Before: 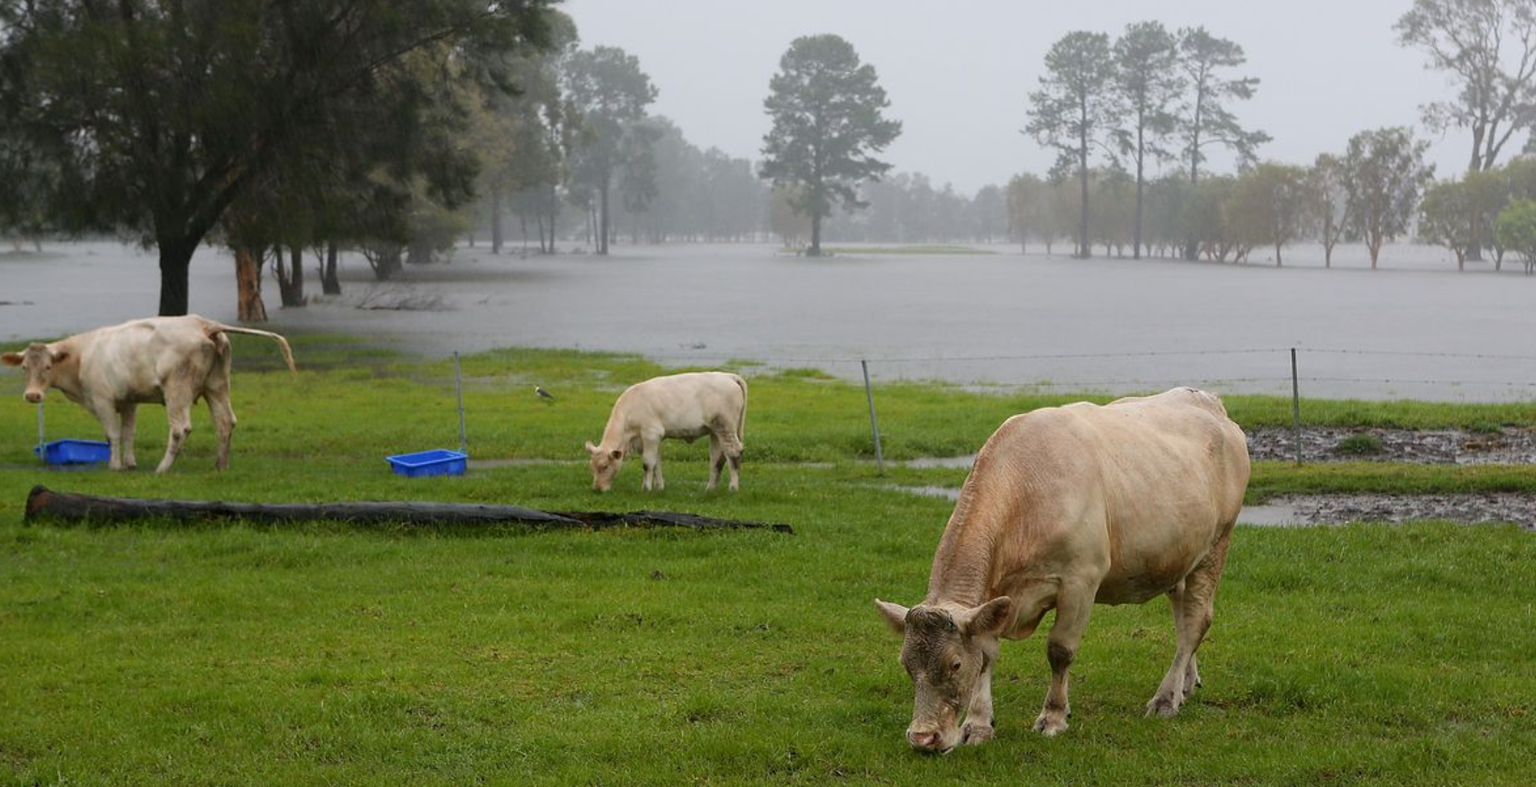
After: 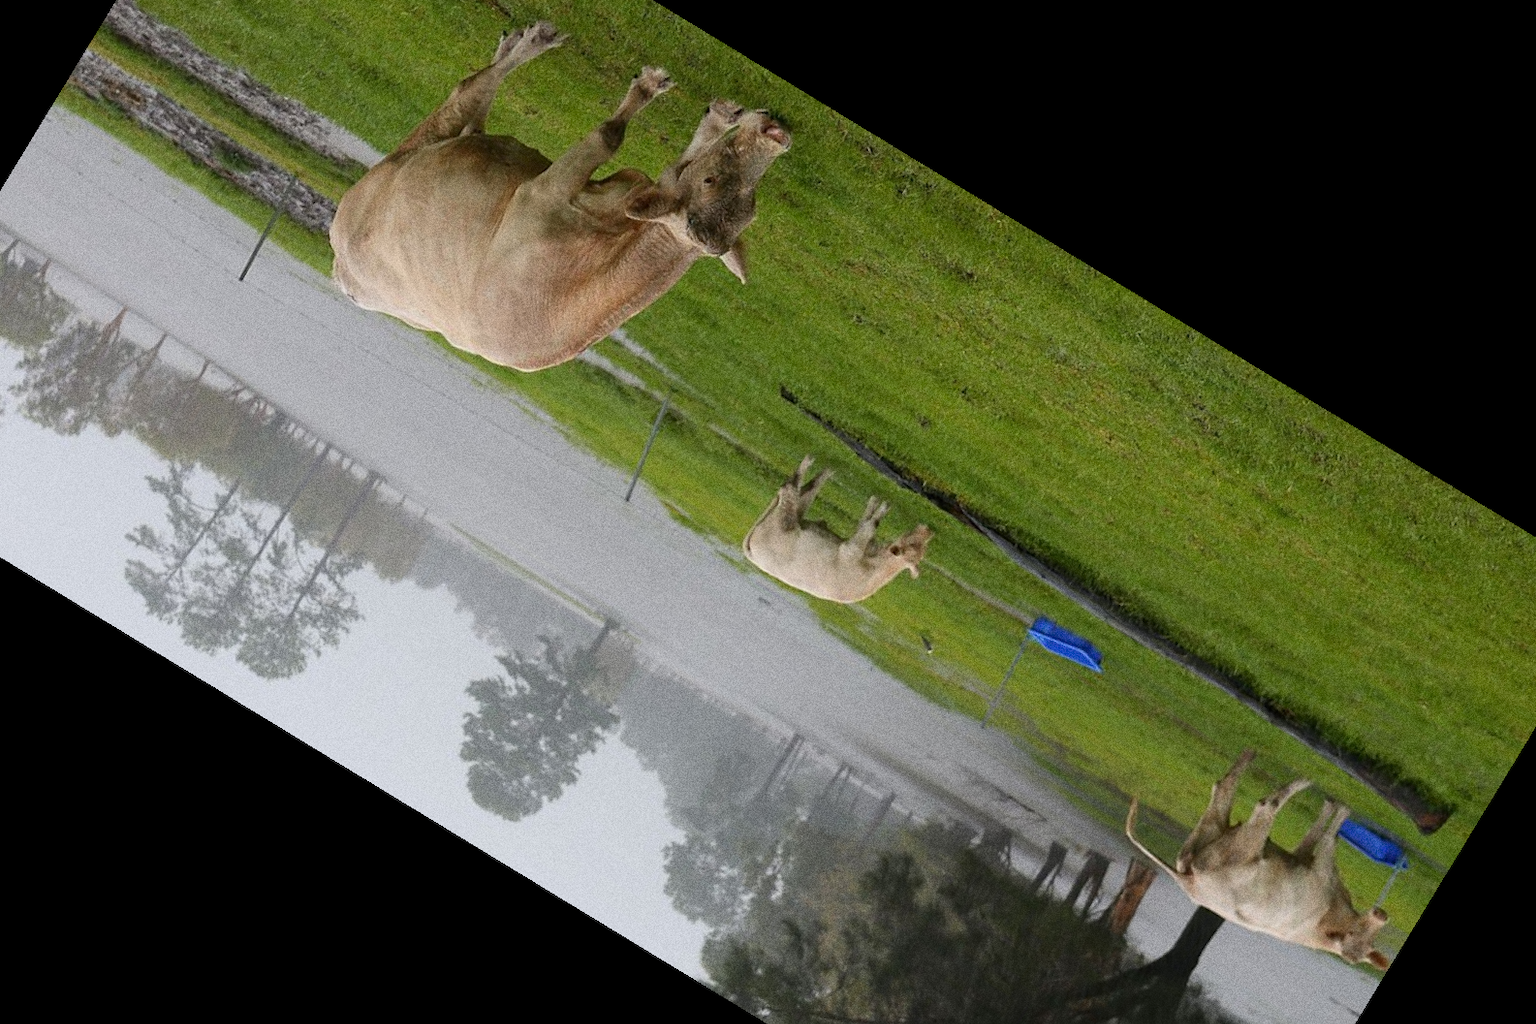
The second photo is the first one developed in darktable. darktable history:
grain: coarseness 0.09 ISO, strength 40%
crop and rotate: angle 148.68°, left 9.111%, top 15.603%, right 4.588%, bottom 17.041%
